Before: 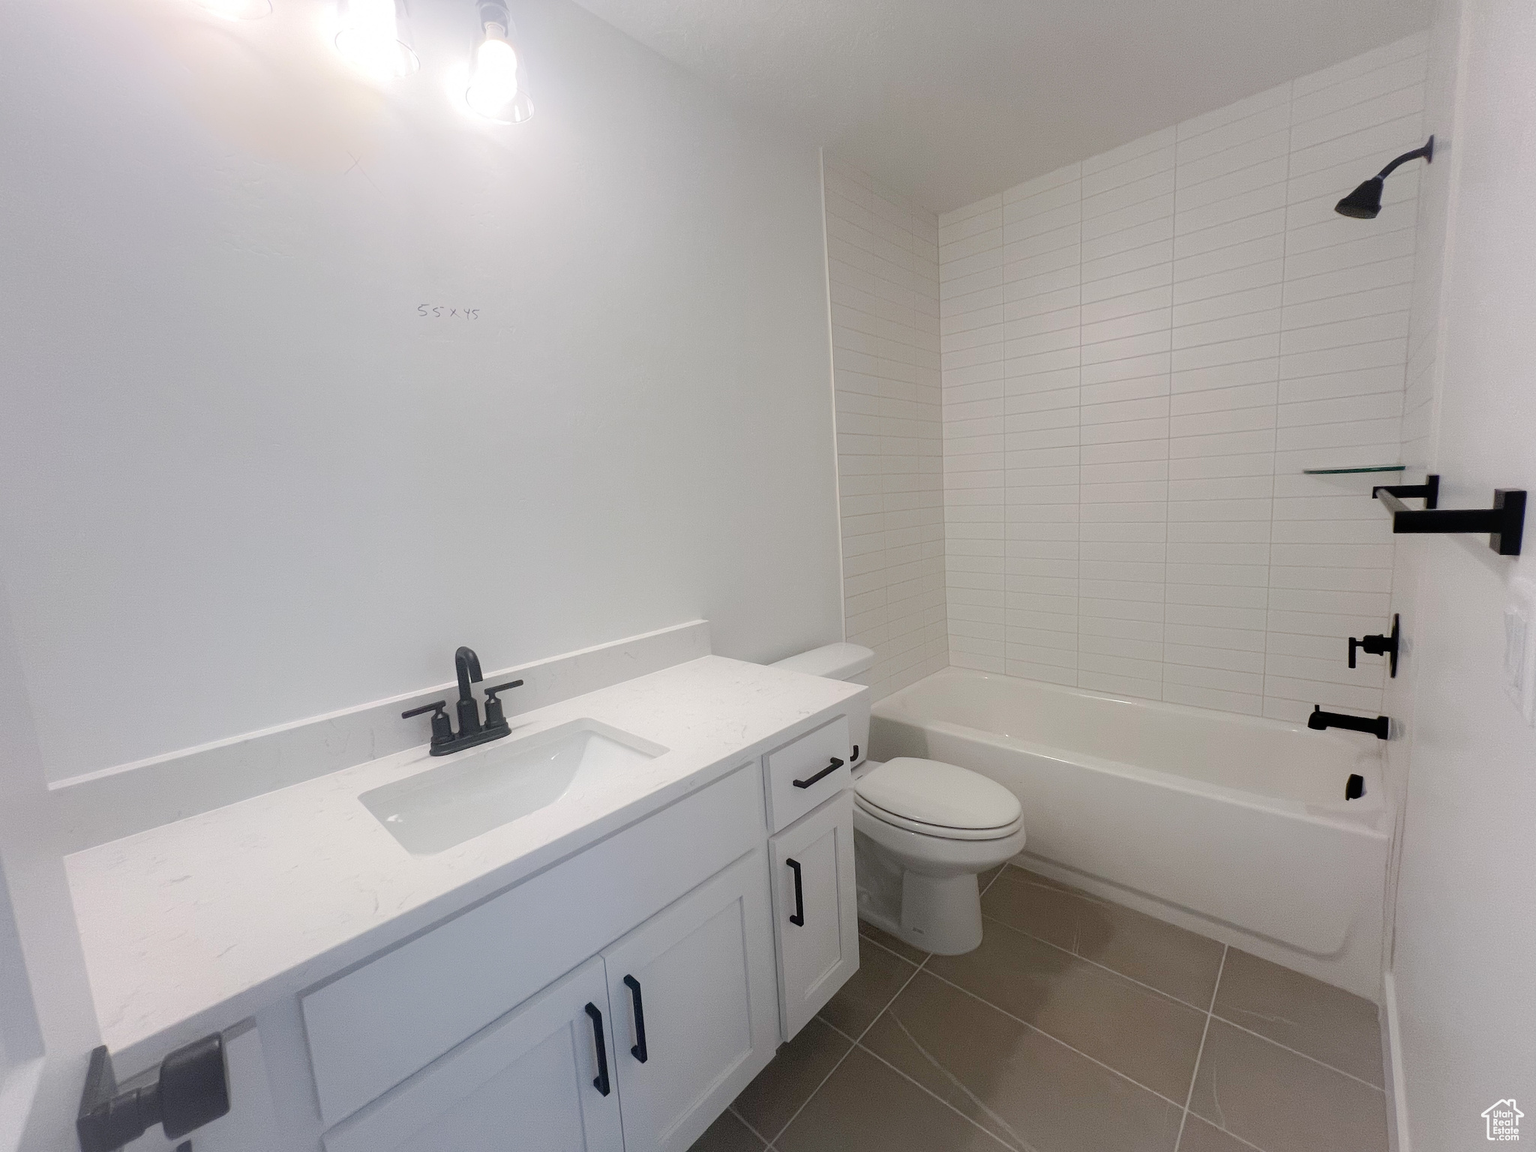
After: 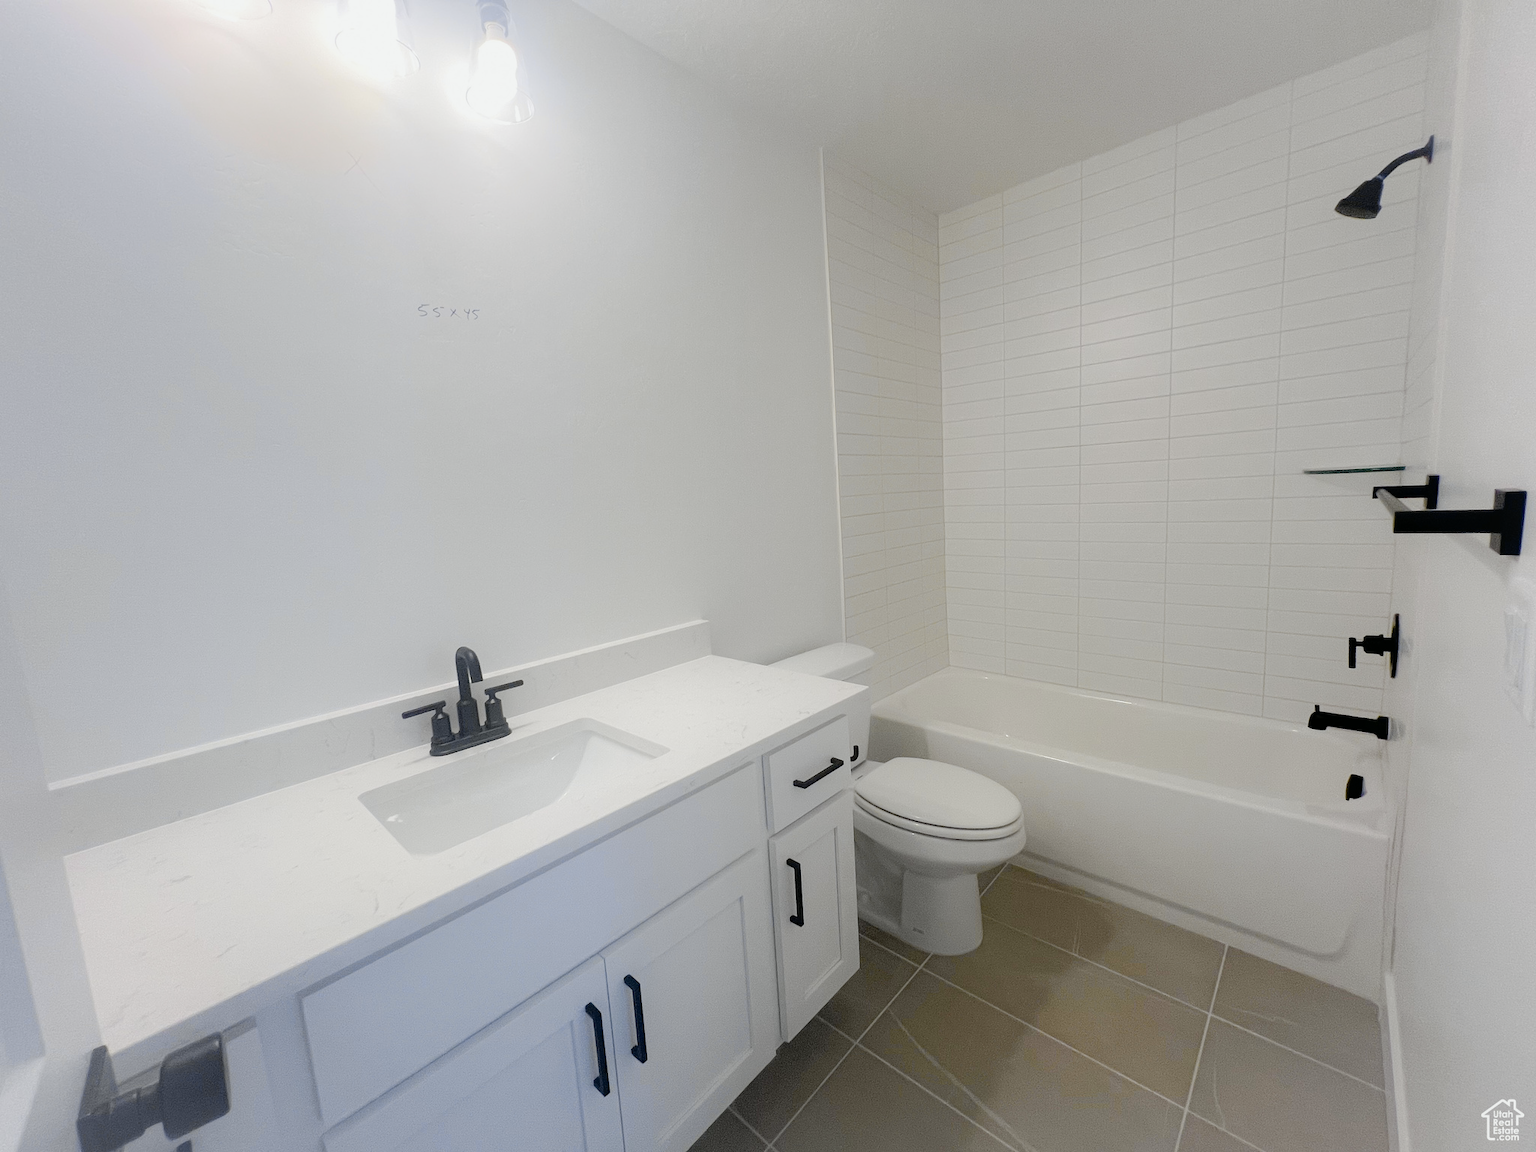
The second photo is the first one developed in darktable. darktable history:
tone curve: curves: ch0 [(0, 0) (0.07, 0.052) (0.23, 0.254) (0.486, 0.53) (0.822, 0.825) (0.994, 0.955)]; ch1 [(0, 0) (0.226, 0.261) (0.379, 0.442) (0.469, 0.472) (0.495, 0.495) (0.514, 0.504) (0.561, 0.568) (0.59, 0.612) (1, 1)]; ch2 [(0, 0) (0.269, 0.299) (0.459, 0.441) (0.498, 0.499) (0.523, 0.52) (0.551, 0.576) (0.629, 0.643) (0.659, 0.681) (0.718, 0.764) (1, 1)], color space Lab, independent channels, preserve colors none
